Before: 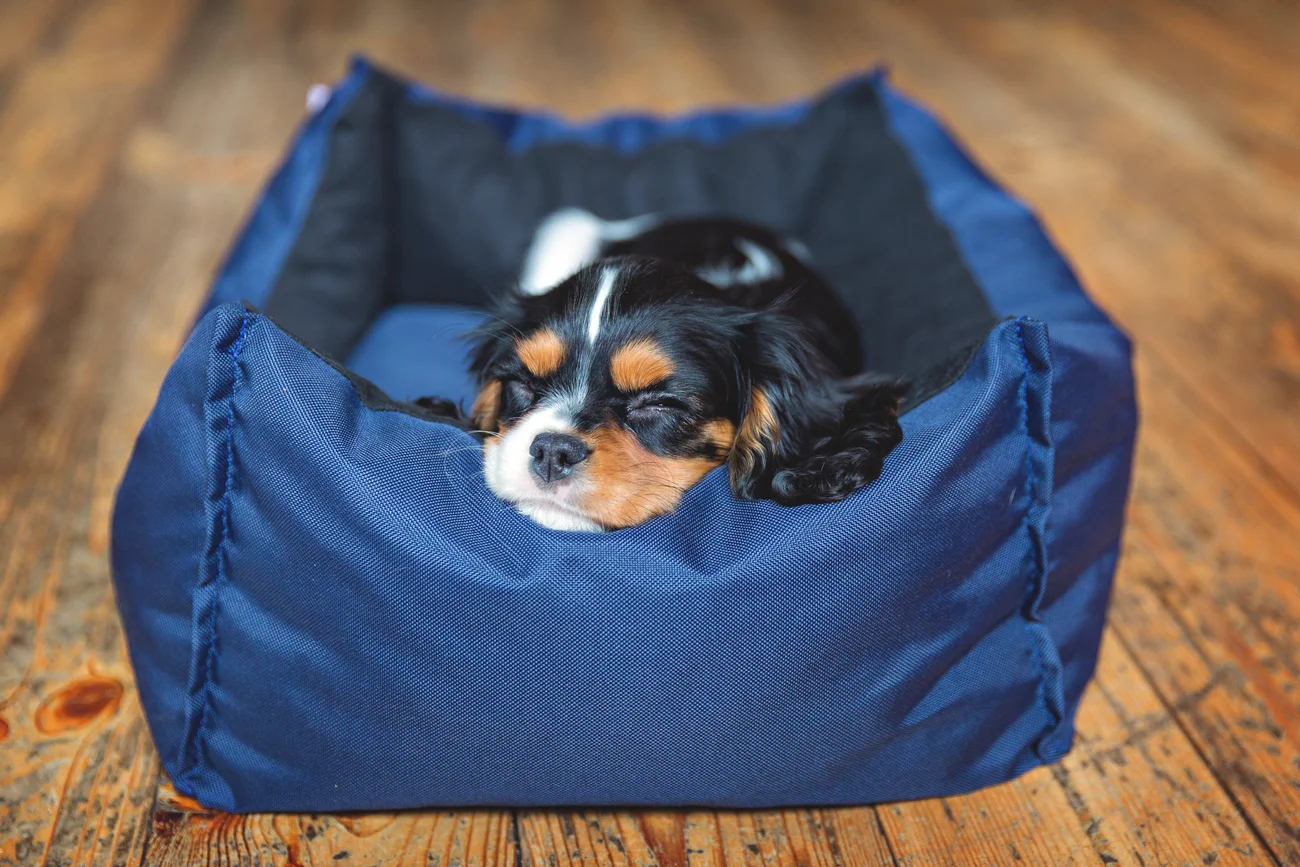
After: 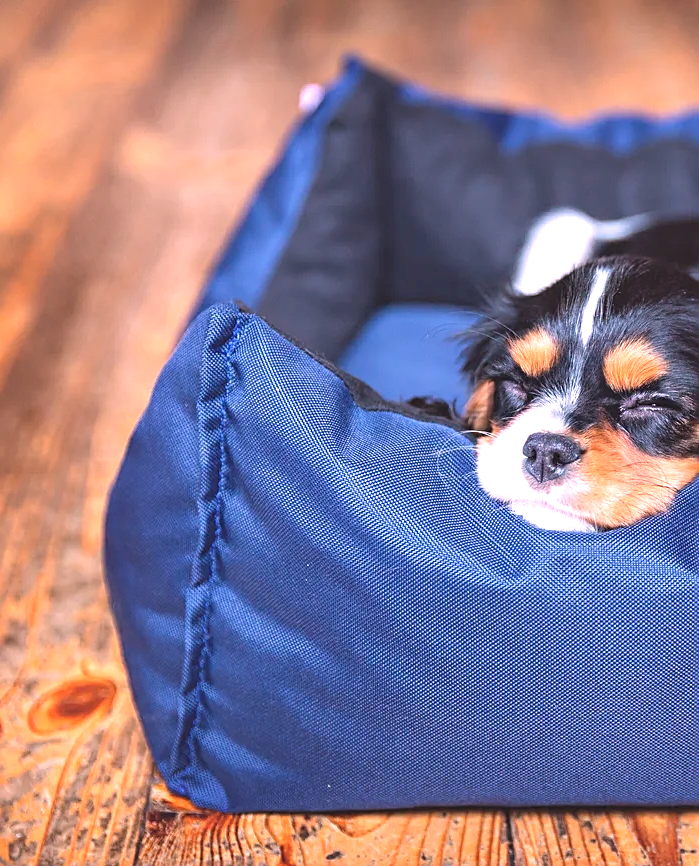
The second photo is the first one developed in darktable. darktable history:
white balance: red 1.188, blue 1.11
sharpen: on, module defaults
exposure: exposure 0.657 EV, compensate highlight preservation false
crop: left 0.587%, right 45.588%, bottom 0.086%
contrast brightness saturation: contrast 0.01, saturation -0.05
rotate and perspective: crop left 0, crop top 0
